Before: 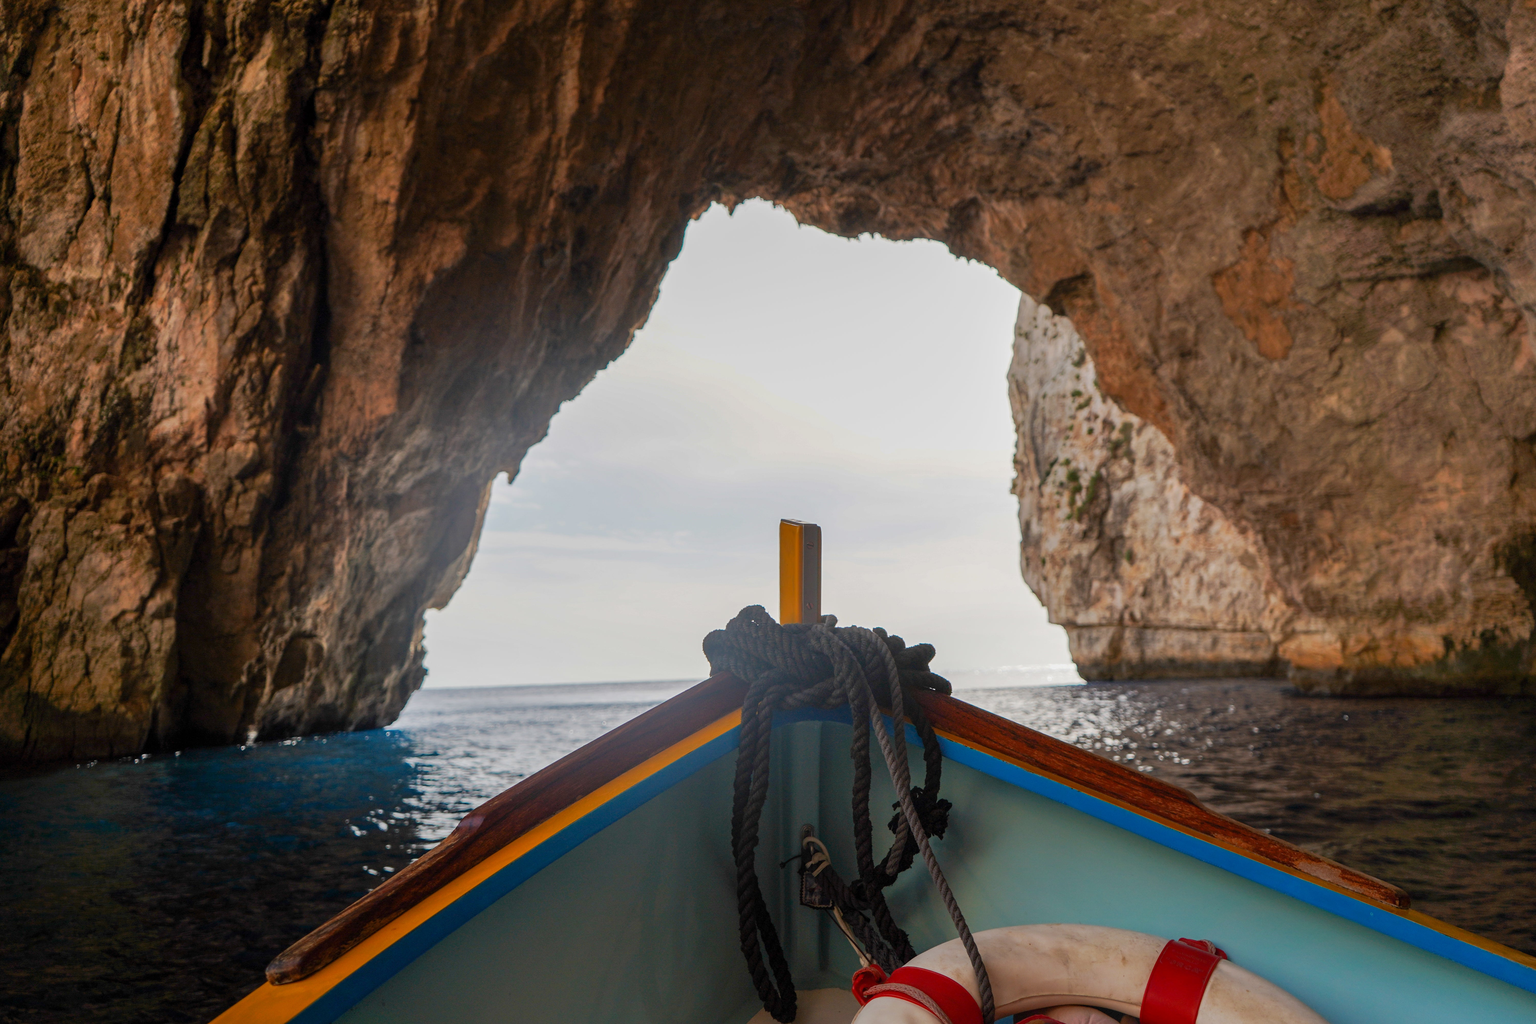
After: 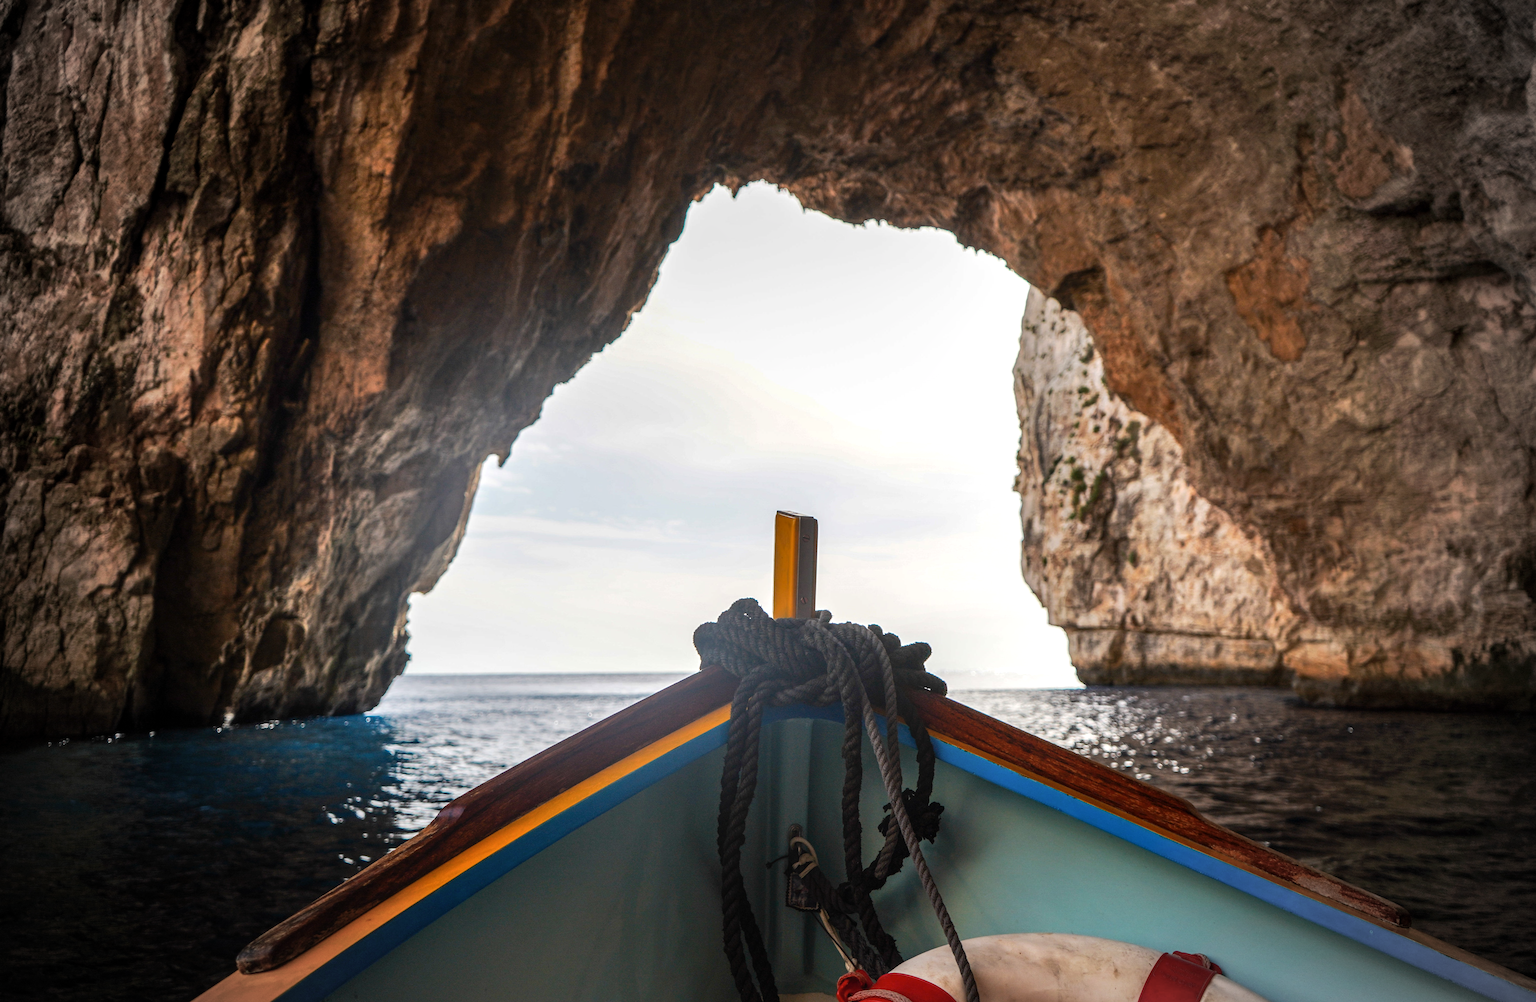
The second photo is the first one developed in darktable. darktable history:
rotate and perspective: rotation 1.57°, crop left 0.018, crop right 0.982, crop top 0.039, crop bottom 0.961
tone equalizer: -8 EV -0.75 EV, -7 EV -0.7 EV, -6 EV -0.6 EV, -5 EV -0.4 EV, -3 EV 0.4 EV, -2 EV 0.6 EV, -1 EV 0.7 EV, +0 EV 0.75 EV, edges refinement/feathering 500, mask exposure compensation -1.57 EV, preserve details no
crop and rotate: left 0.614%, top 0.179%, bottom 0.309%
vignetting: fall-off start 67.15%, brightness -0.442, saturation -0.691, width/height ratio 1.011, unbound false
local contrast: detail 115%
